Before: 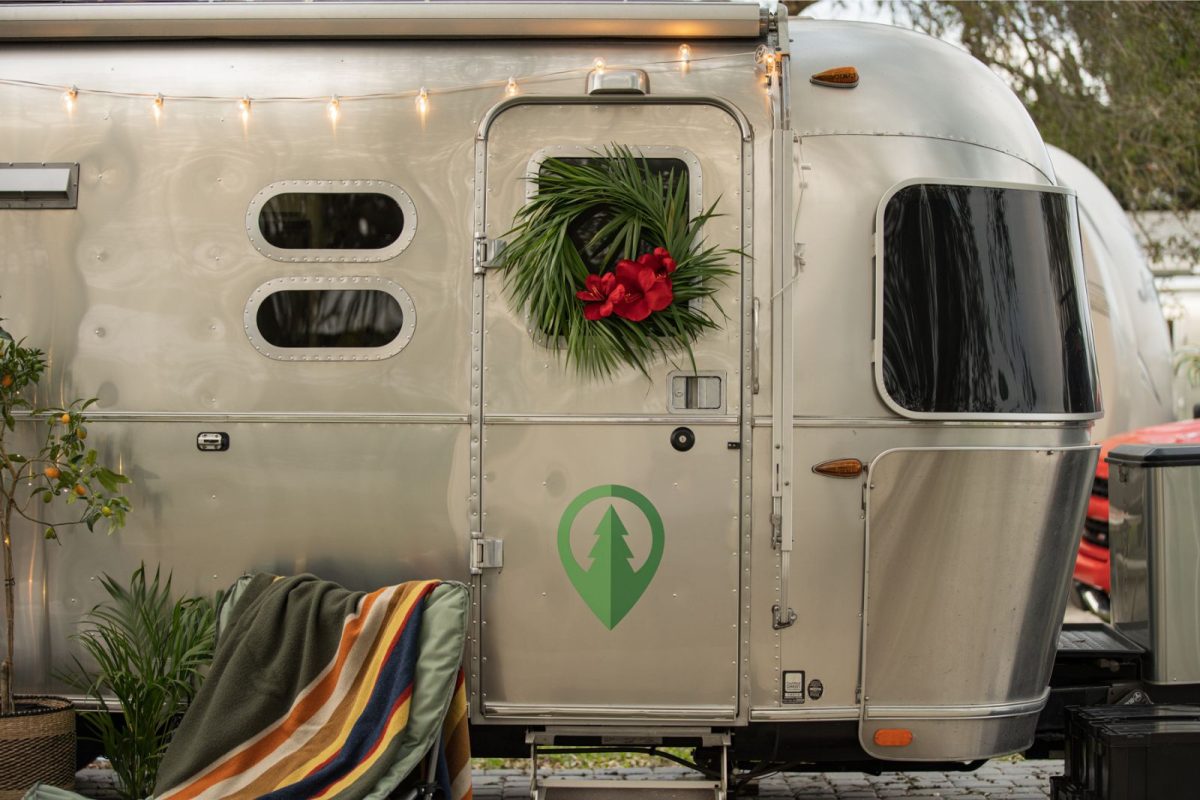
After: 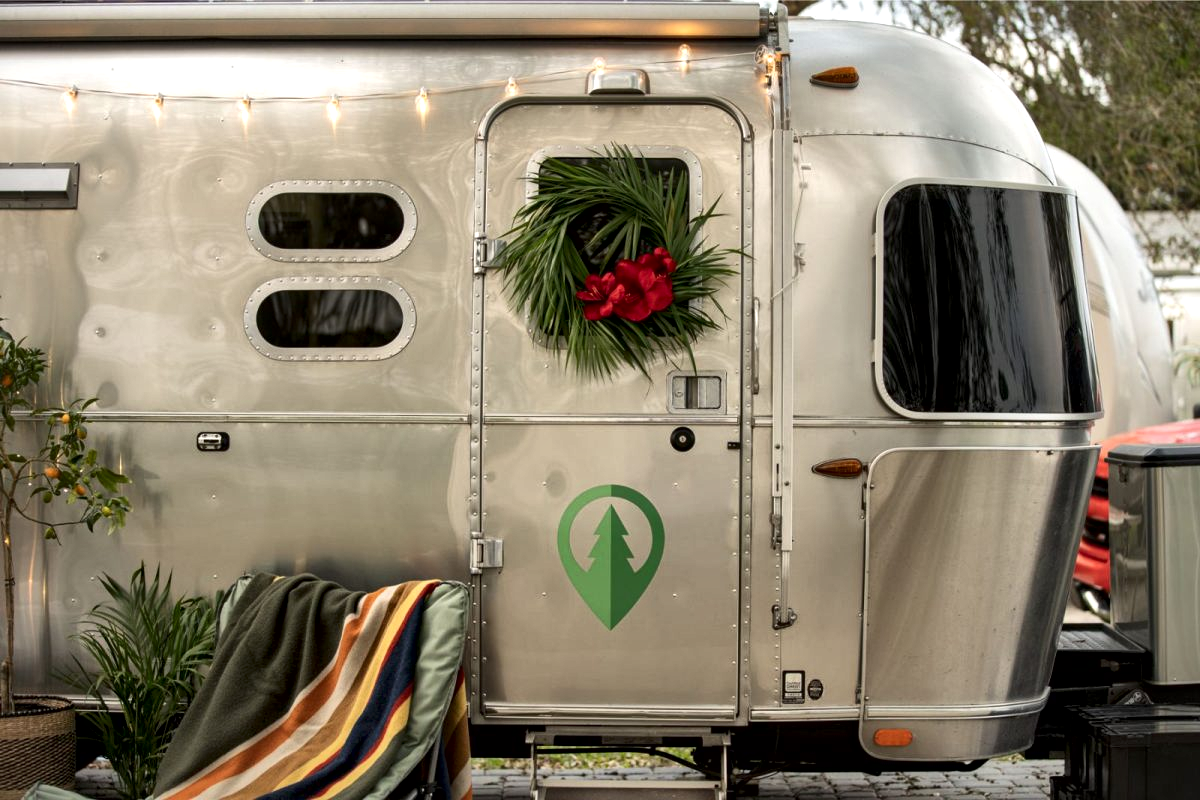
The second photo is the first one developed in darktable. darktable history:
local contrast: mode bilateral grid, contrast 70, coarseness 75, detail 180%, midtone range 0.2
exposure: exposure 0.129 EV, compensate highlight preservation false
